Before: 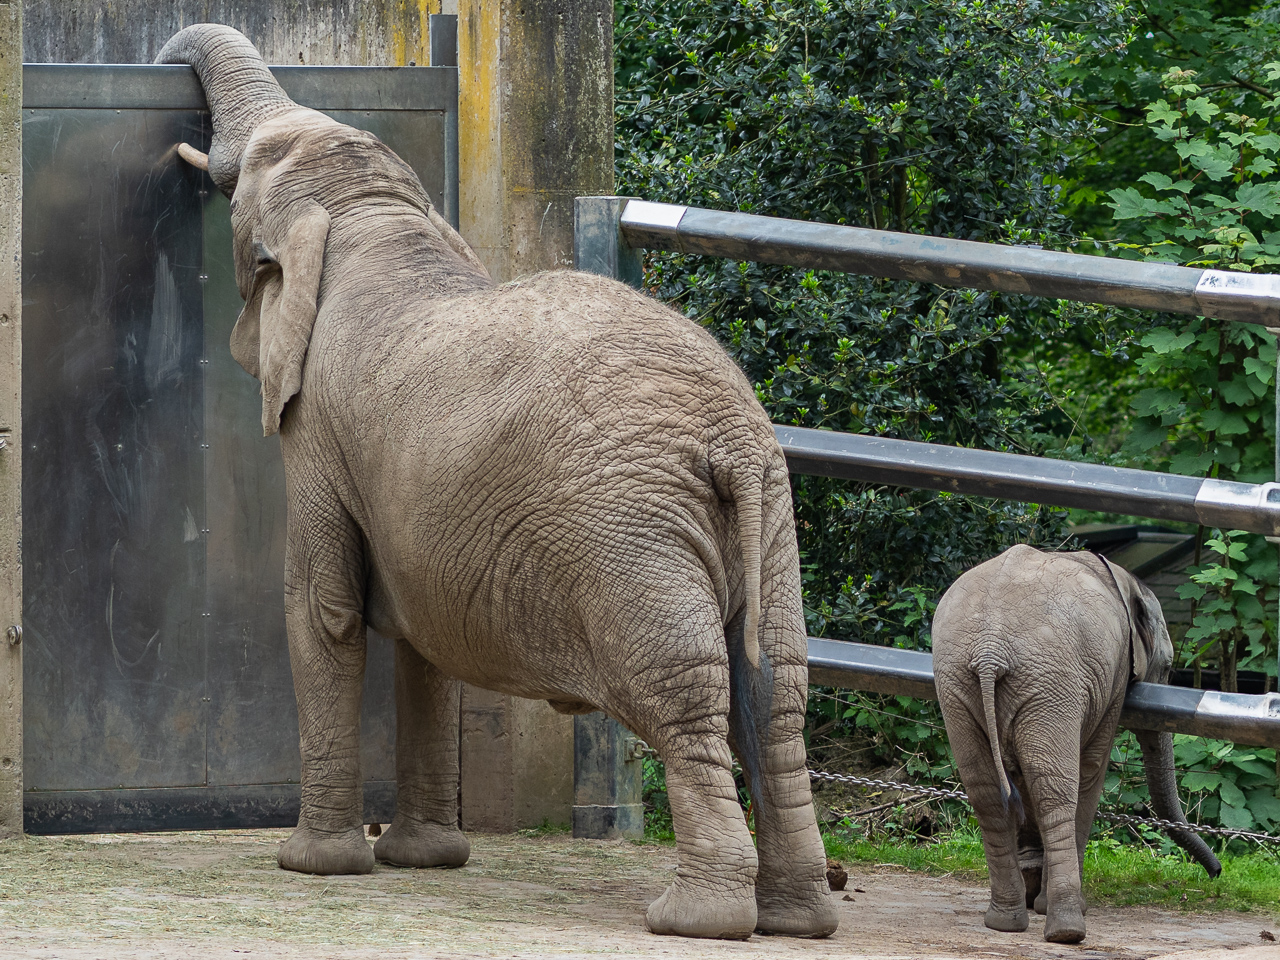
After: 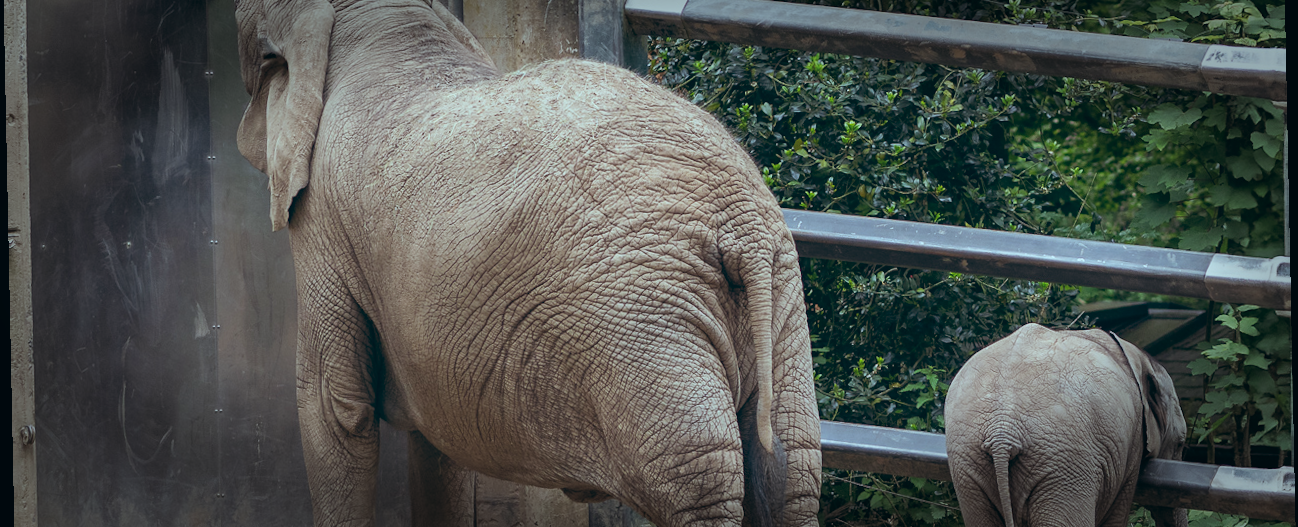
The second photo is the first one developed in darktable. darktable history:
vignetting: fall-off start 66.7%, fall-off radius 39.74%, brightness -0.576, saturation -0.258, automatic ratio true, width/height ratio 0.671, dithering 16-bit output
rotate and perspective: rotation -1.17°, automatic cropping off
color balance: lift [1.003, 0.993, 1.001, 1.007], gamma [1.018, 1.072, 0.959, 0.928], gain [0.974, 0.873, 1.031, 1.127]
crop and rotate: top 23.043%, bottom 23.437%
